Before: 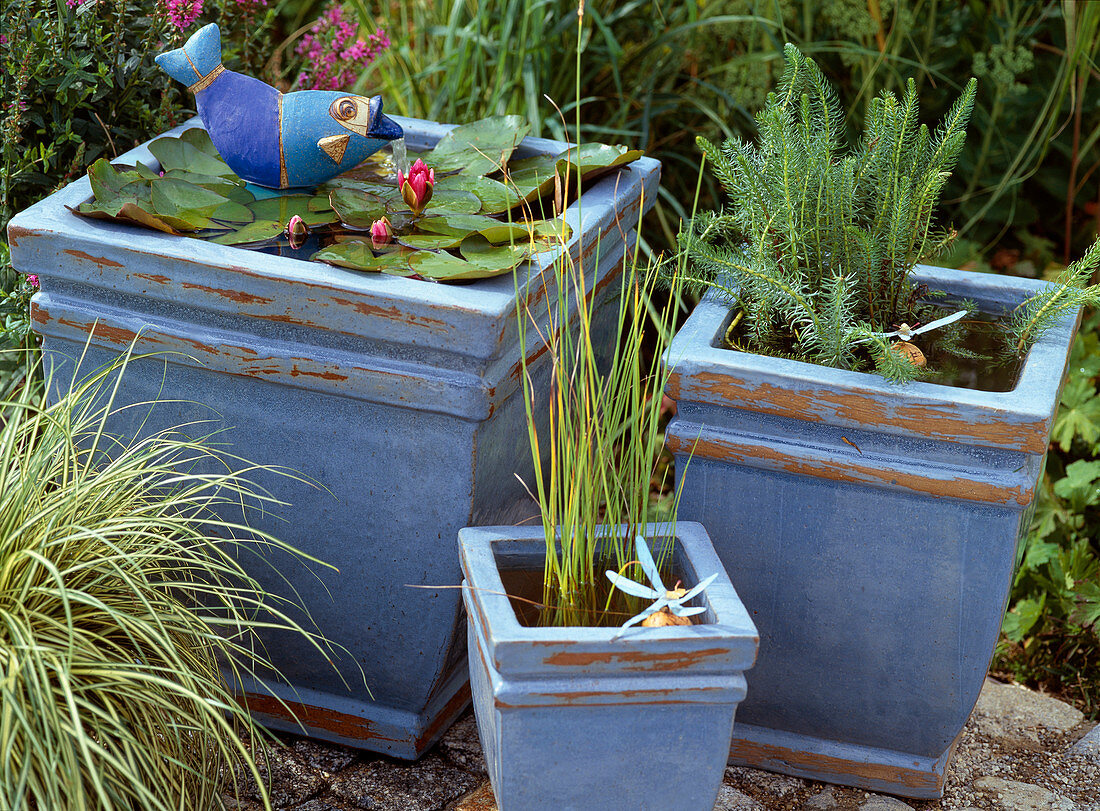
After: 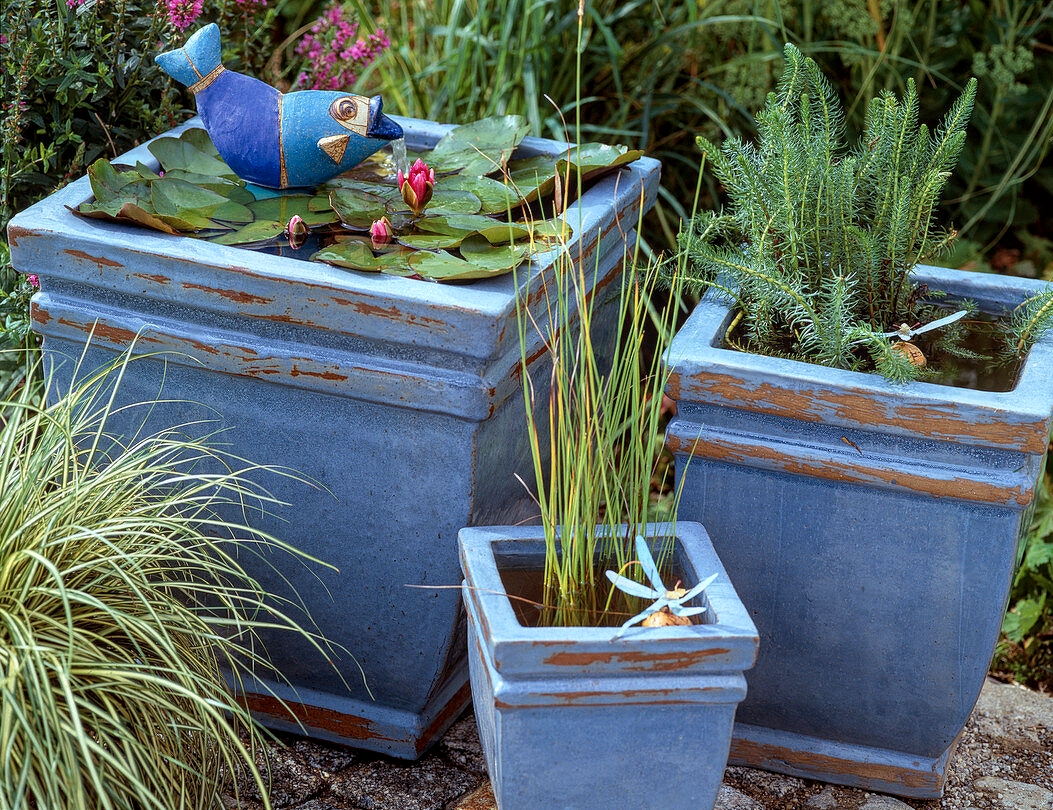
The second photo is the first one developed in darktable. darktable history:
color correction: highlights a* -0.669, highlights b* -8.83
crop: right 4.244%, bottom 0.024%
local contrast: on, module defaults
